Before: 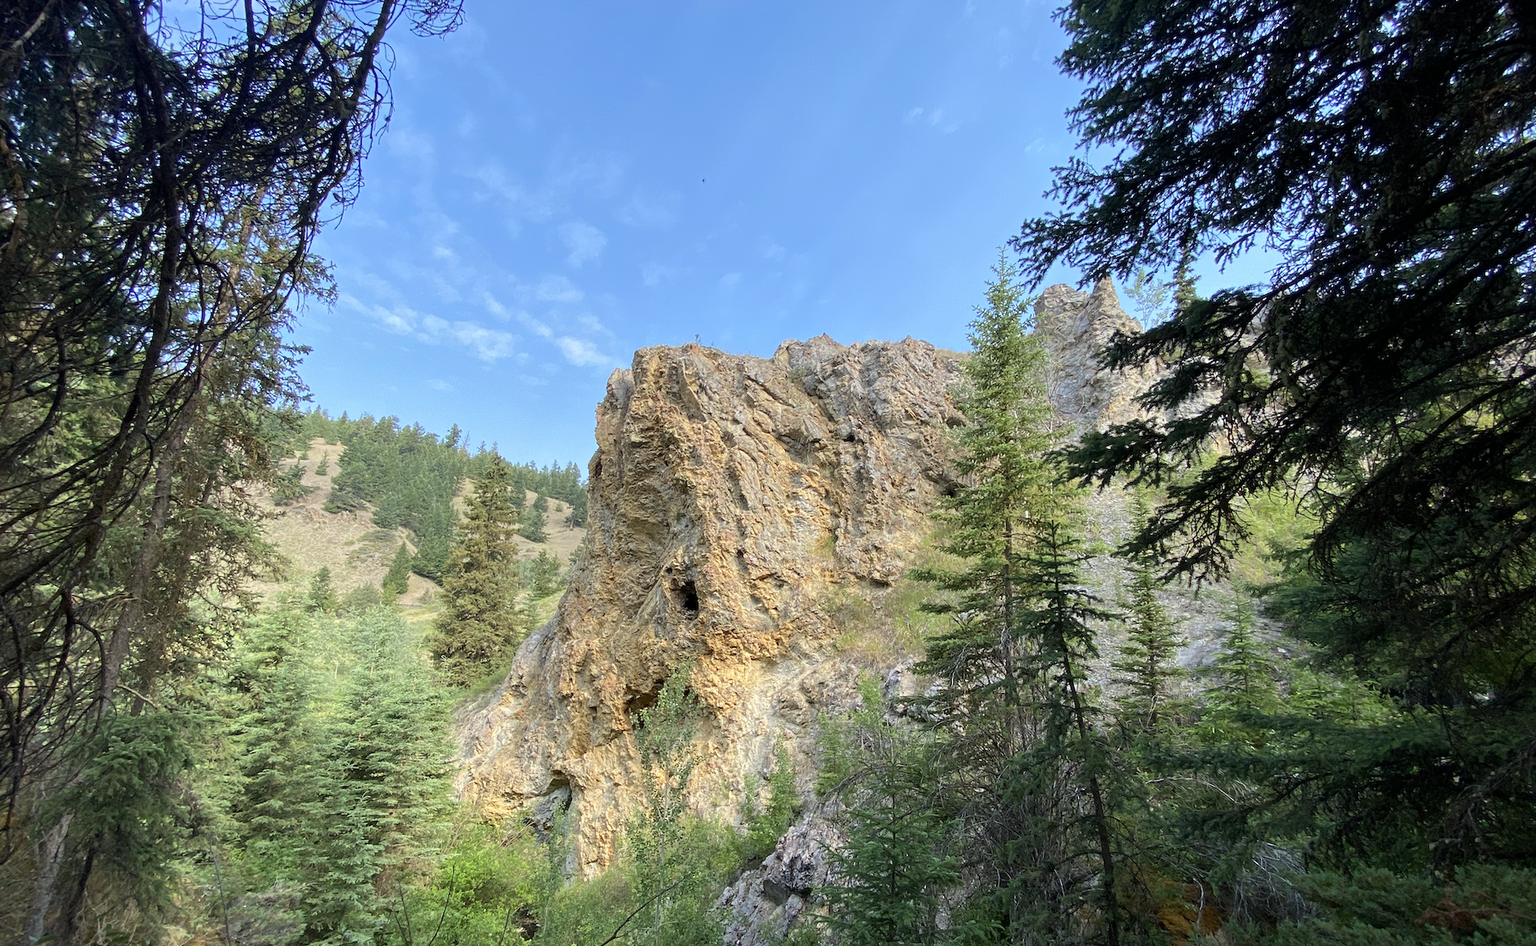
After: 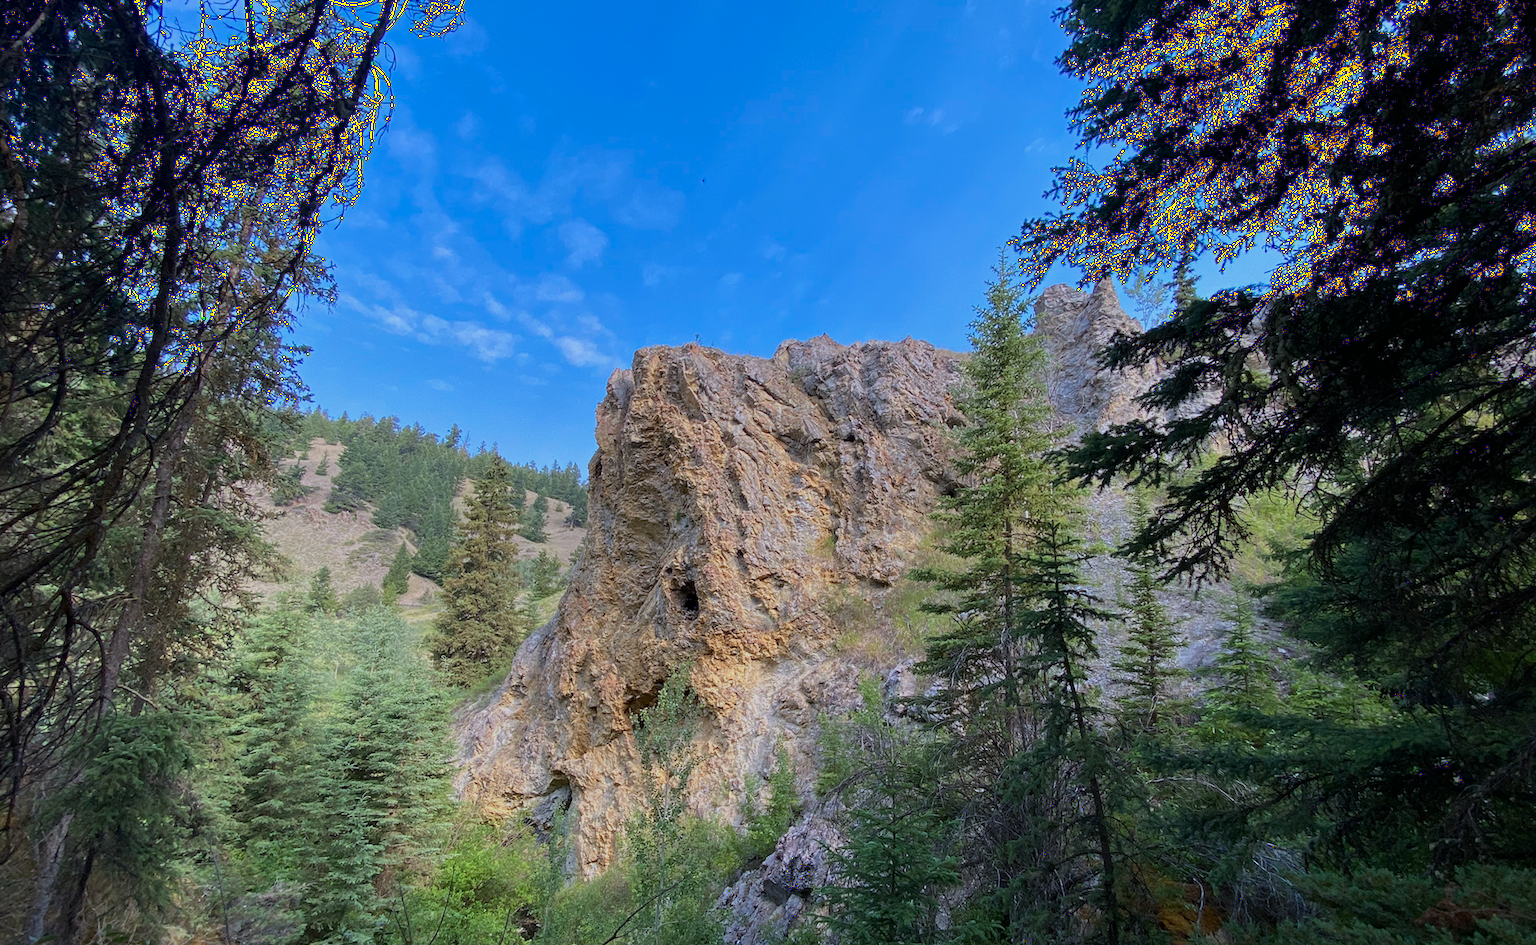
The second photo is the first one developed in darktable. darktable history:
color calibration: output R [0.999, 0.026, -0.11, 0], output G [-0.019, 1.037, -0.099, 0], output B [0.022, -0.023, 0.902, 0], illuminant custom, x 0.367, y 0.392, temperature 4437.75 K, clip negative RGB from gamut false
exposure: exposure -0.492 EV, compensate highlight preservation false
